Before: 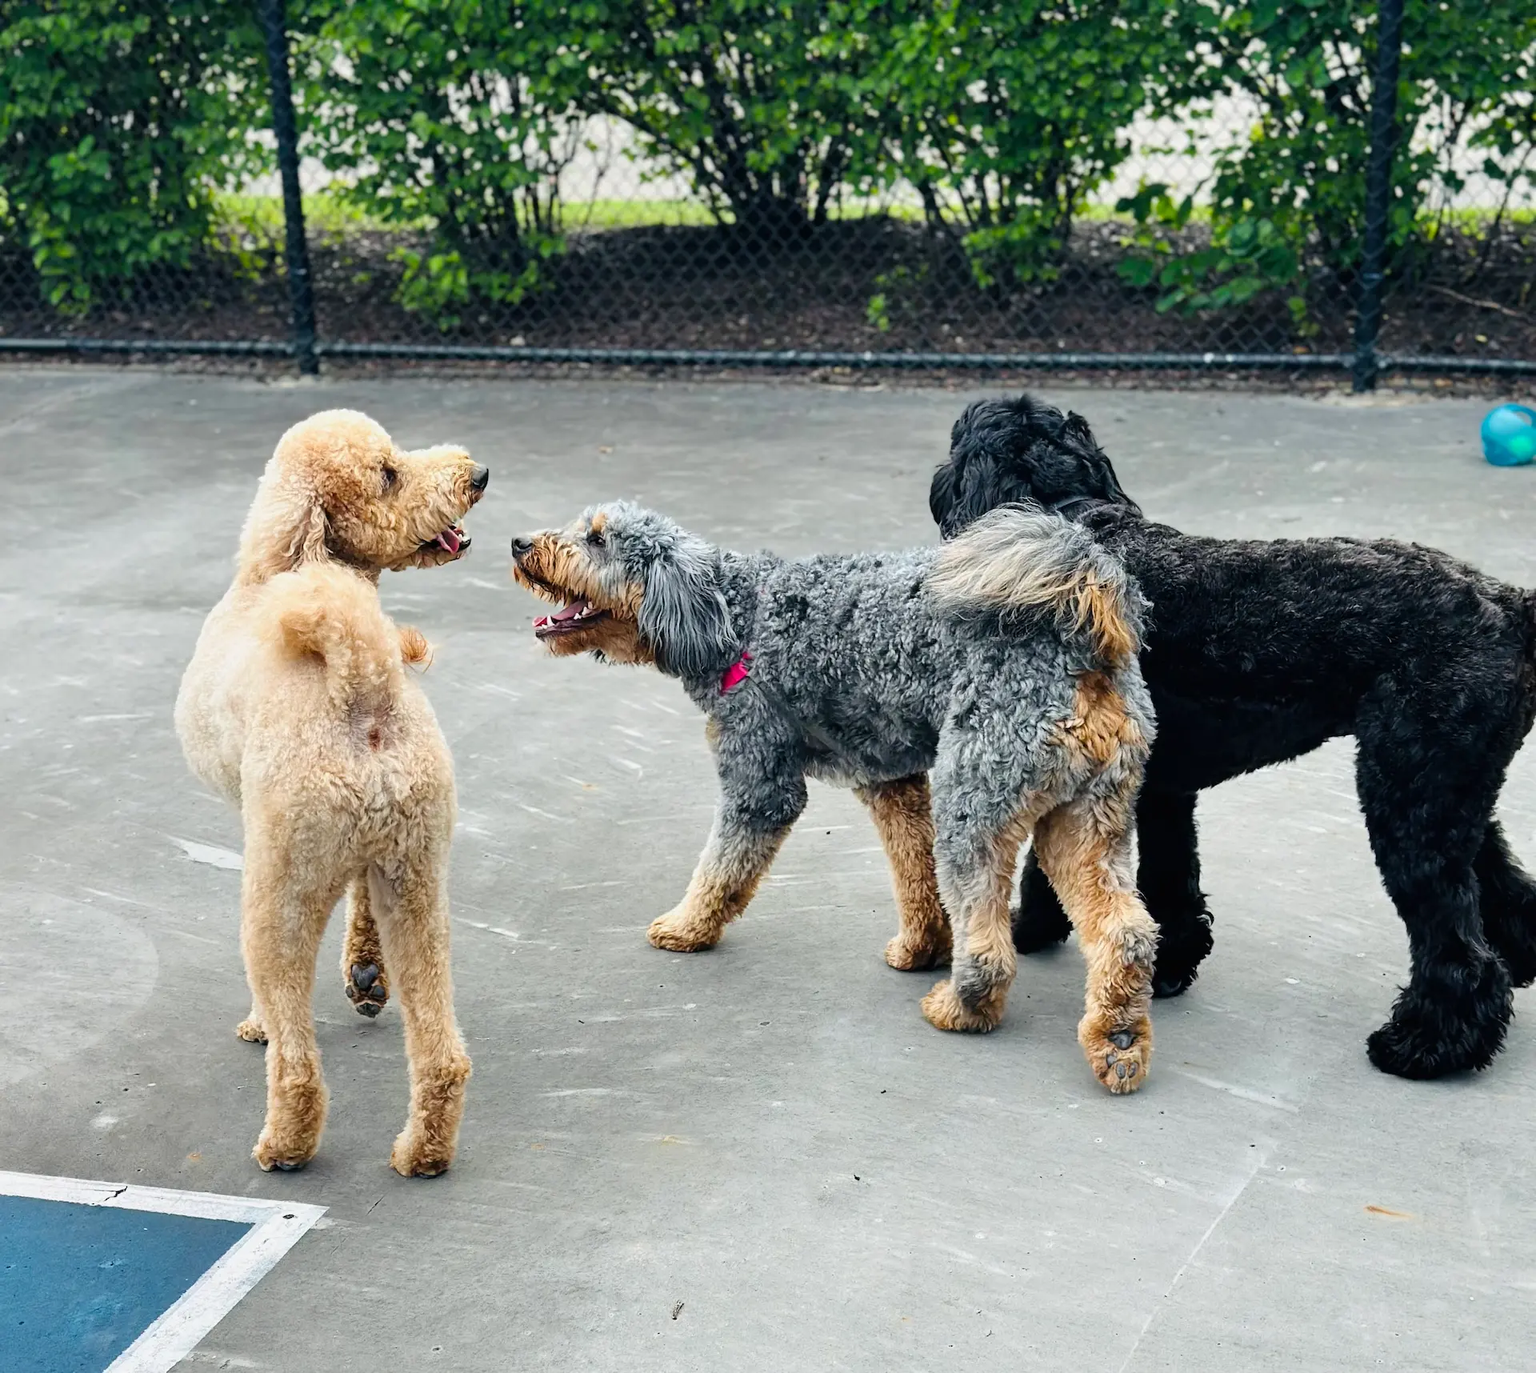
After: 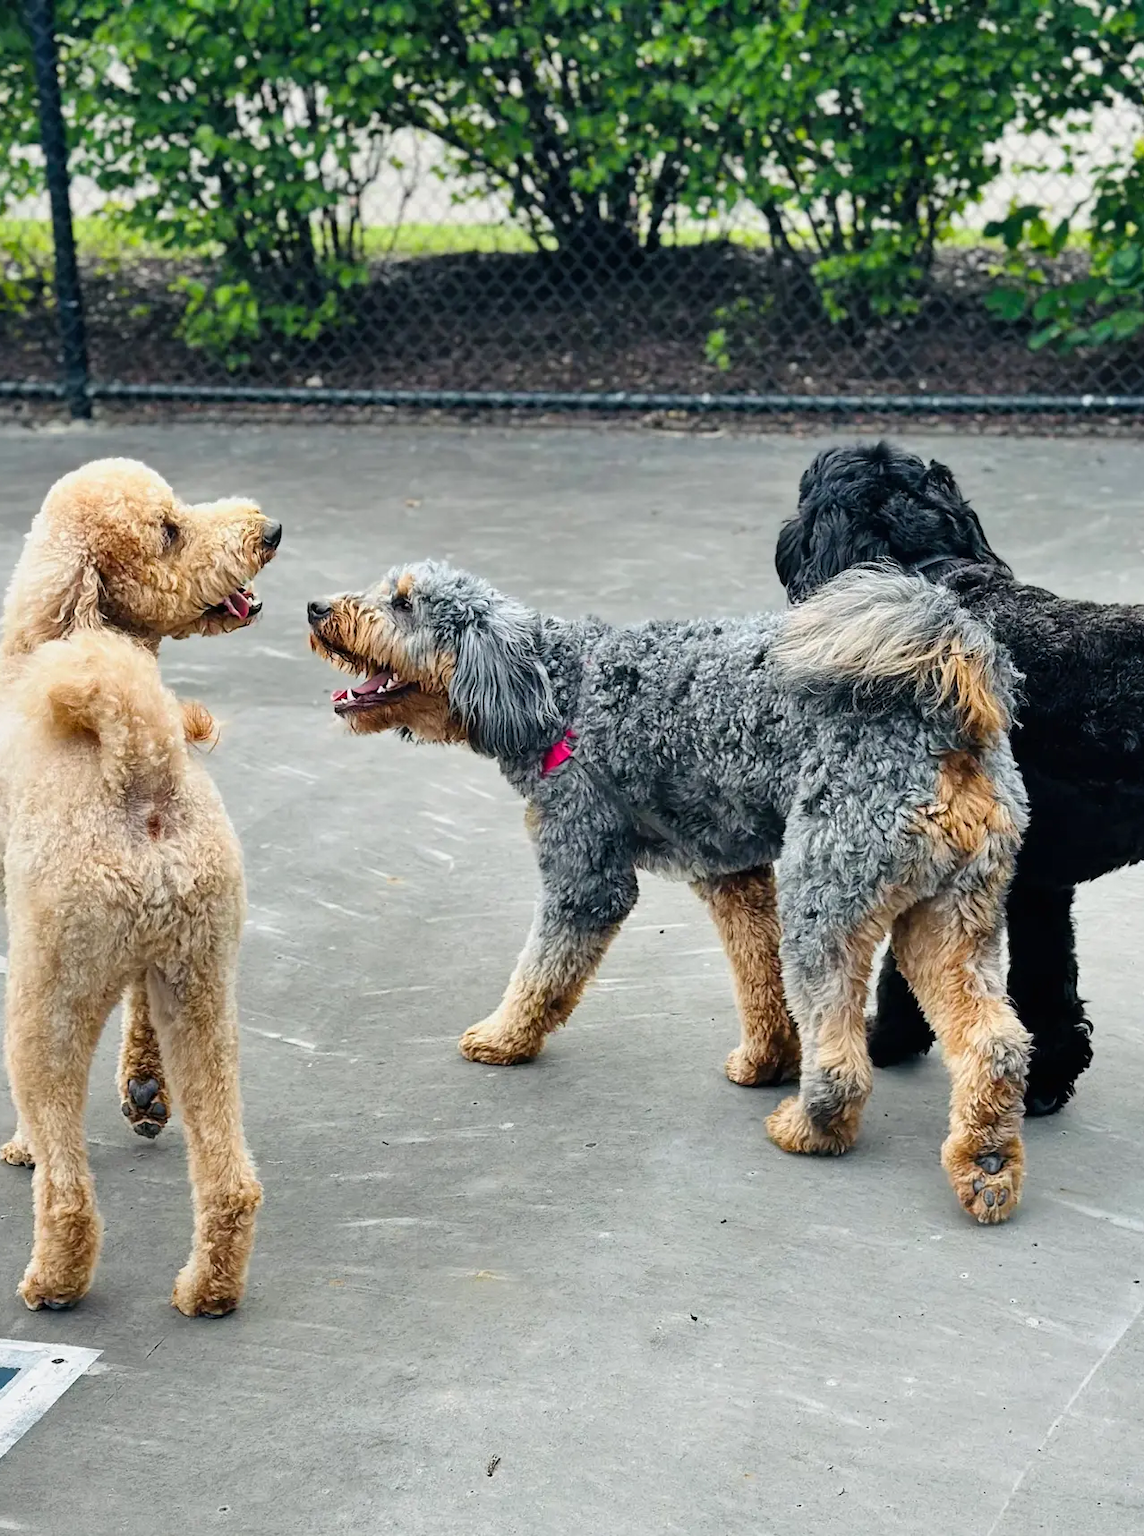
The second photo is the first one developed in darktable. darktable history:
crop: left 15.419%, right 17.914%
shadows and highlights: shadows 49, highlights -41, soften with gaussian
